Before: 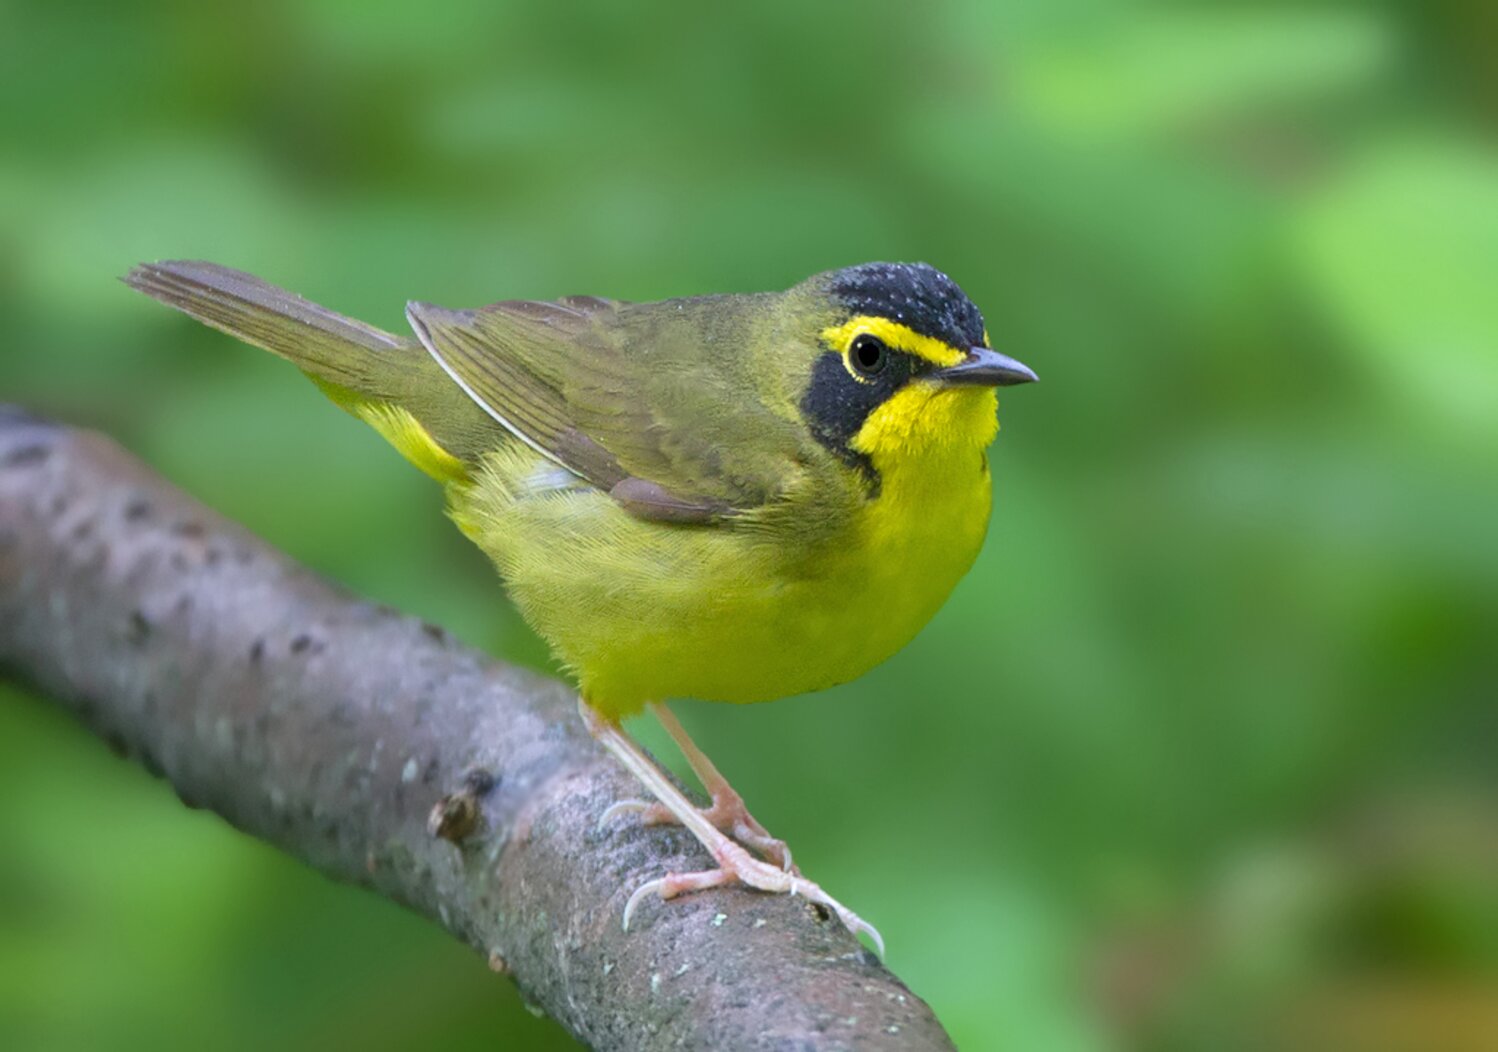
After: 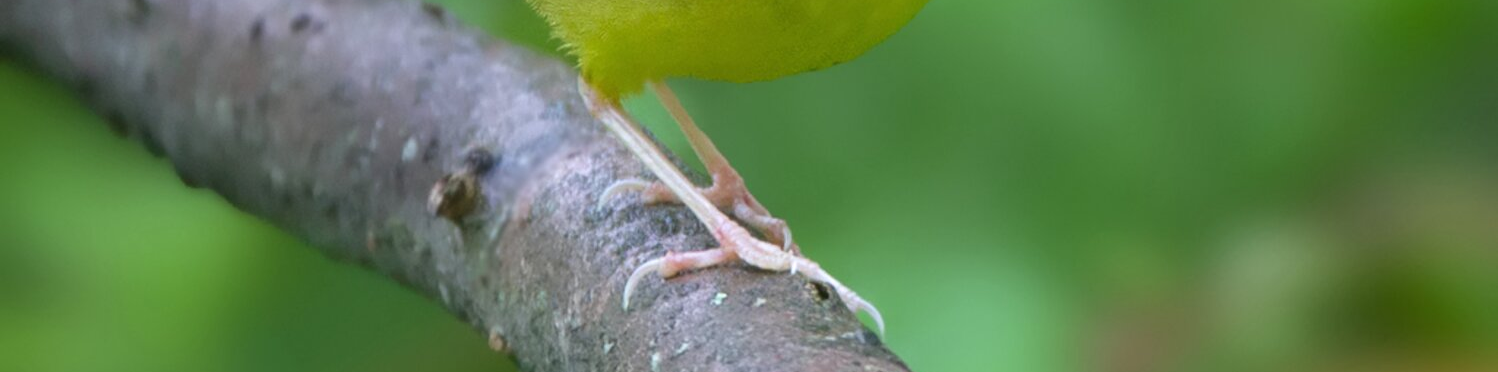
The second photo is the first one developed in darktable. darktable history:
crop and rotate: top 59.049%, bottom 5.555%
